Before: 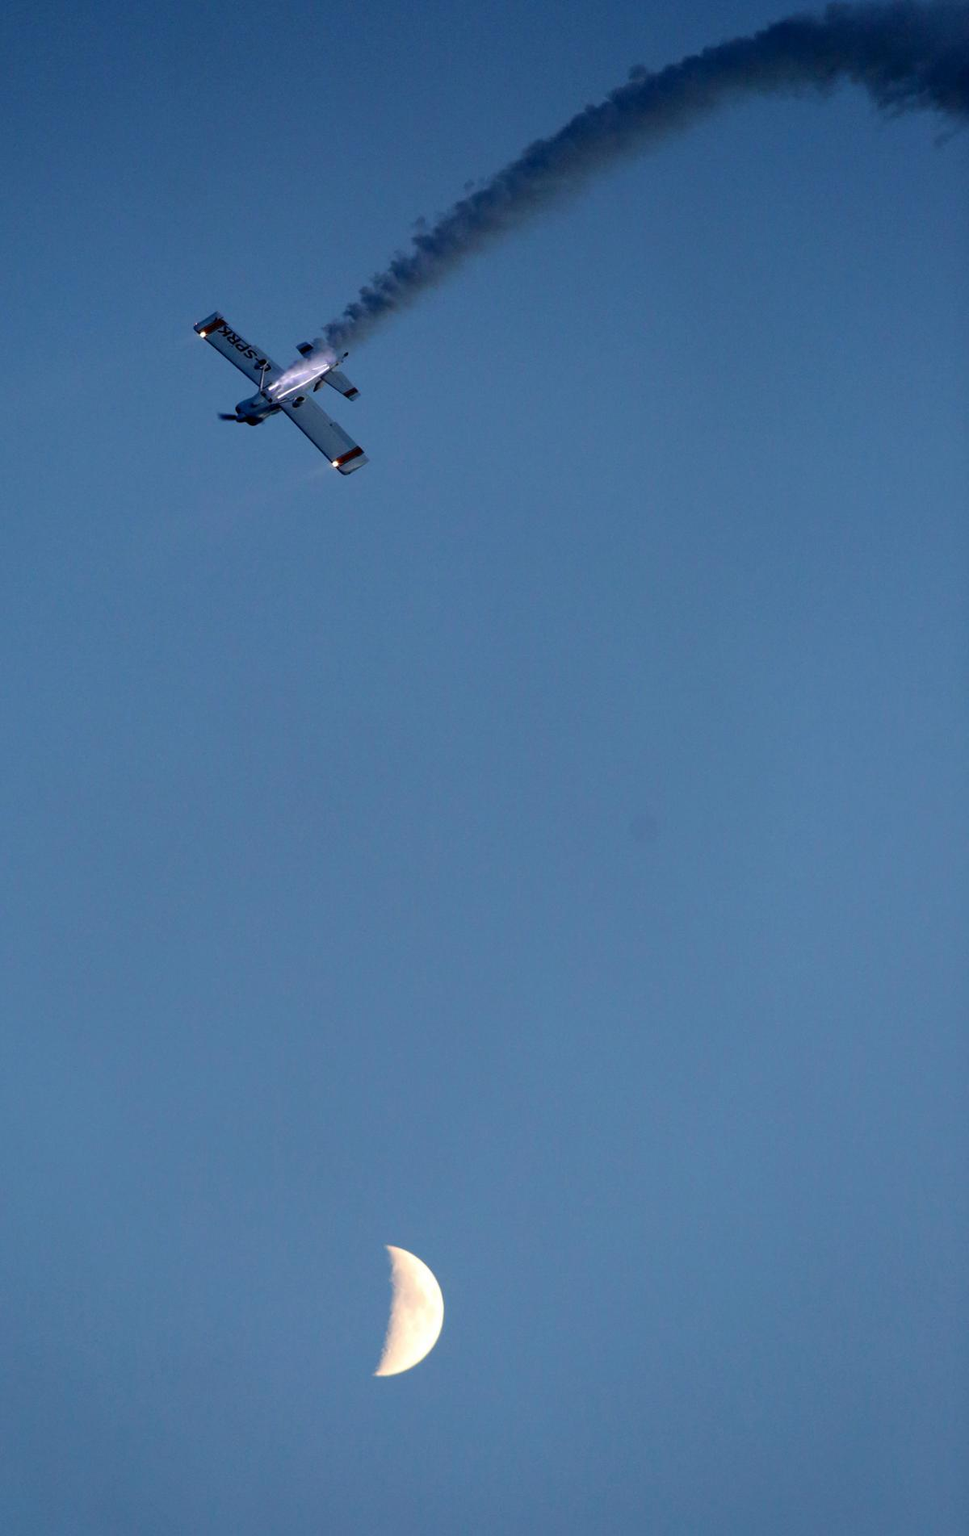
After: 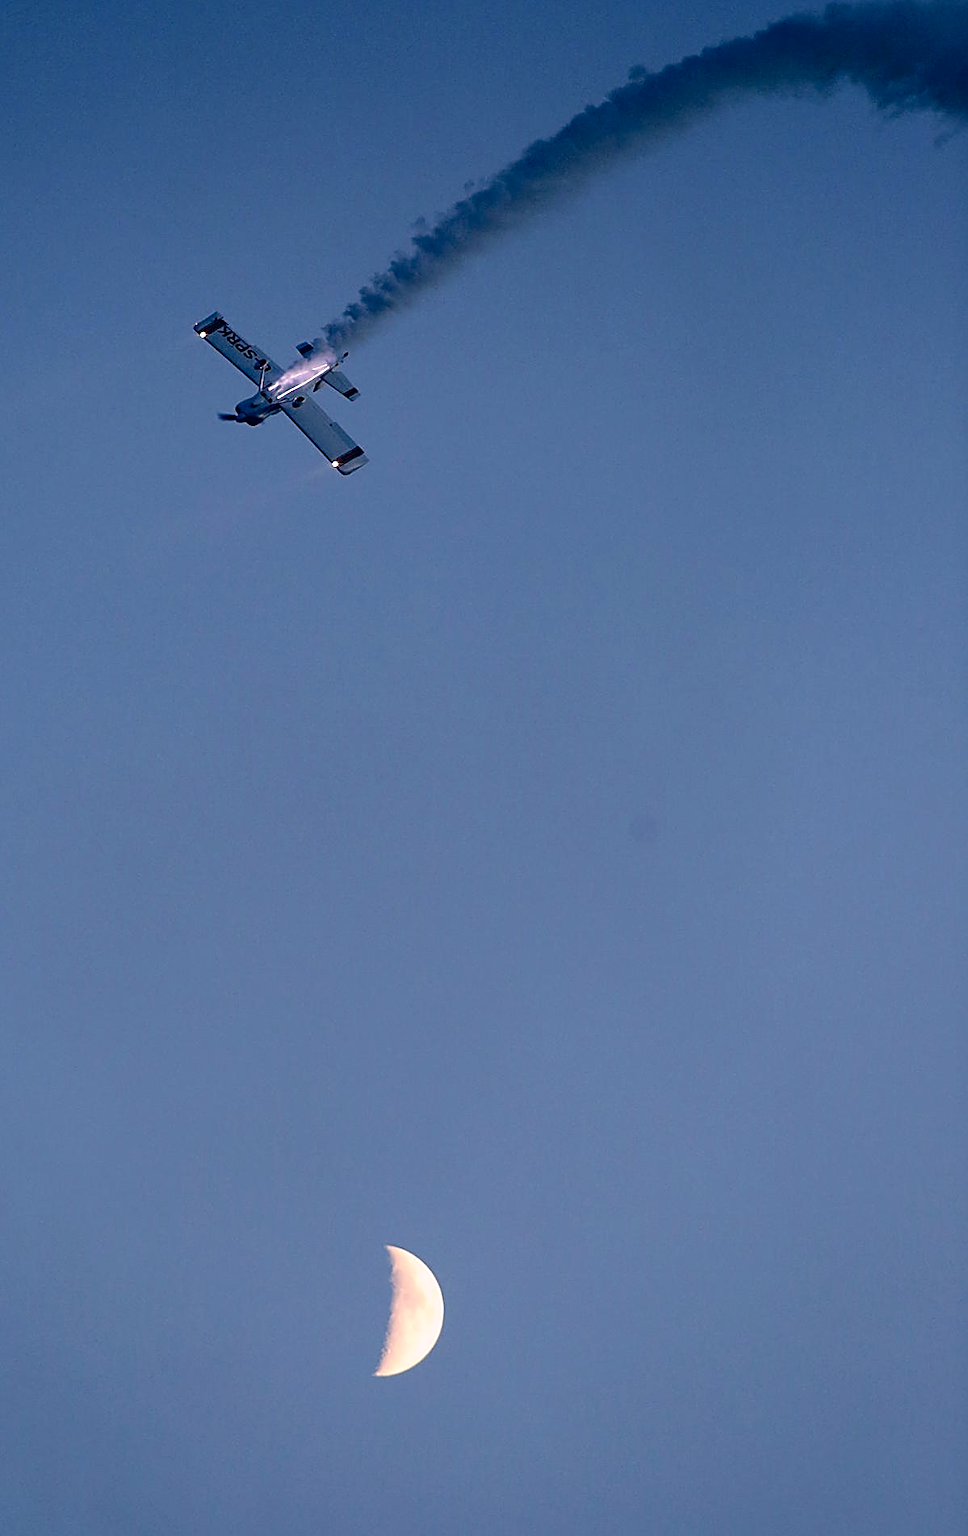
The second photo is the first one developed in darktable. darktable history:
color correction: highlights a* 14.46, highlights b* 5.85, shadows a* -5.53, shadows b* -15.24, saturation 0.85
sharpen: radius 1.685, amount 1.294
